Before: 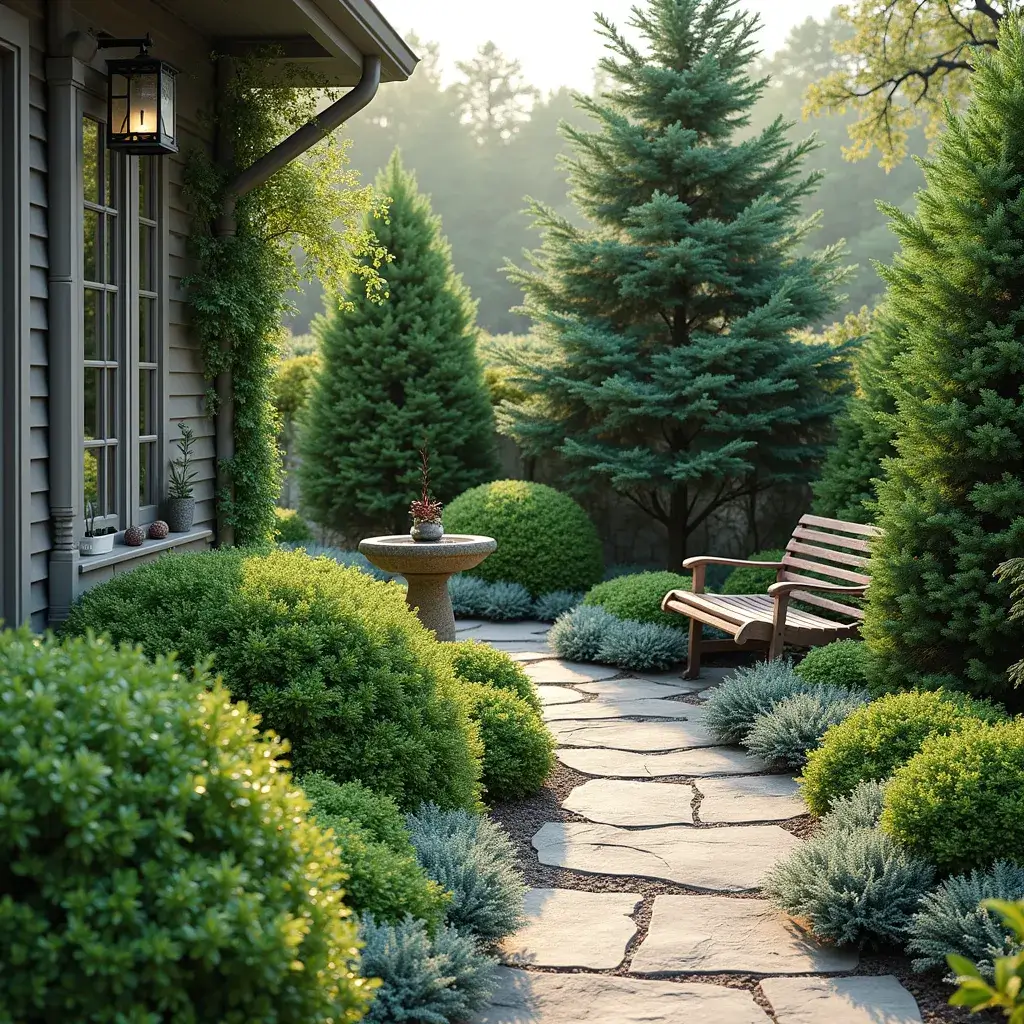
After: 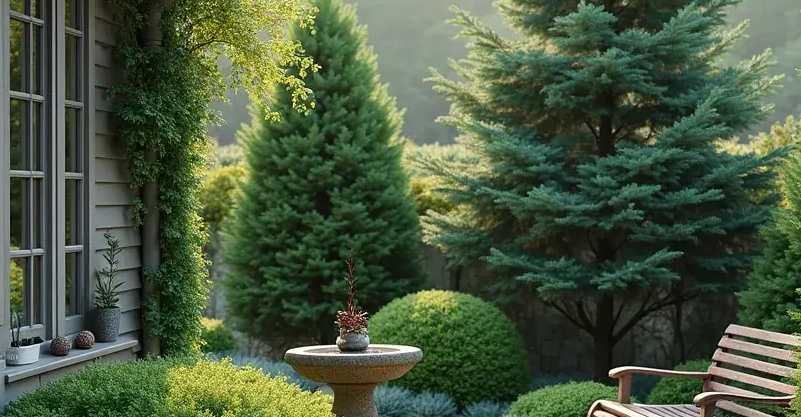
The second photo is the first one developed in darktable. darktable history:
crop: left 7.237%, top 18.617%, right 14.493%, bottom 40.598%
